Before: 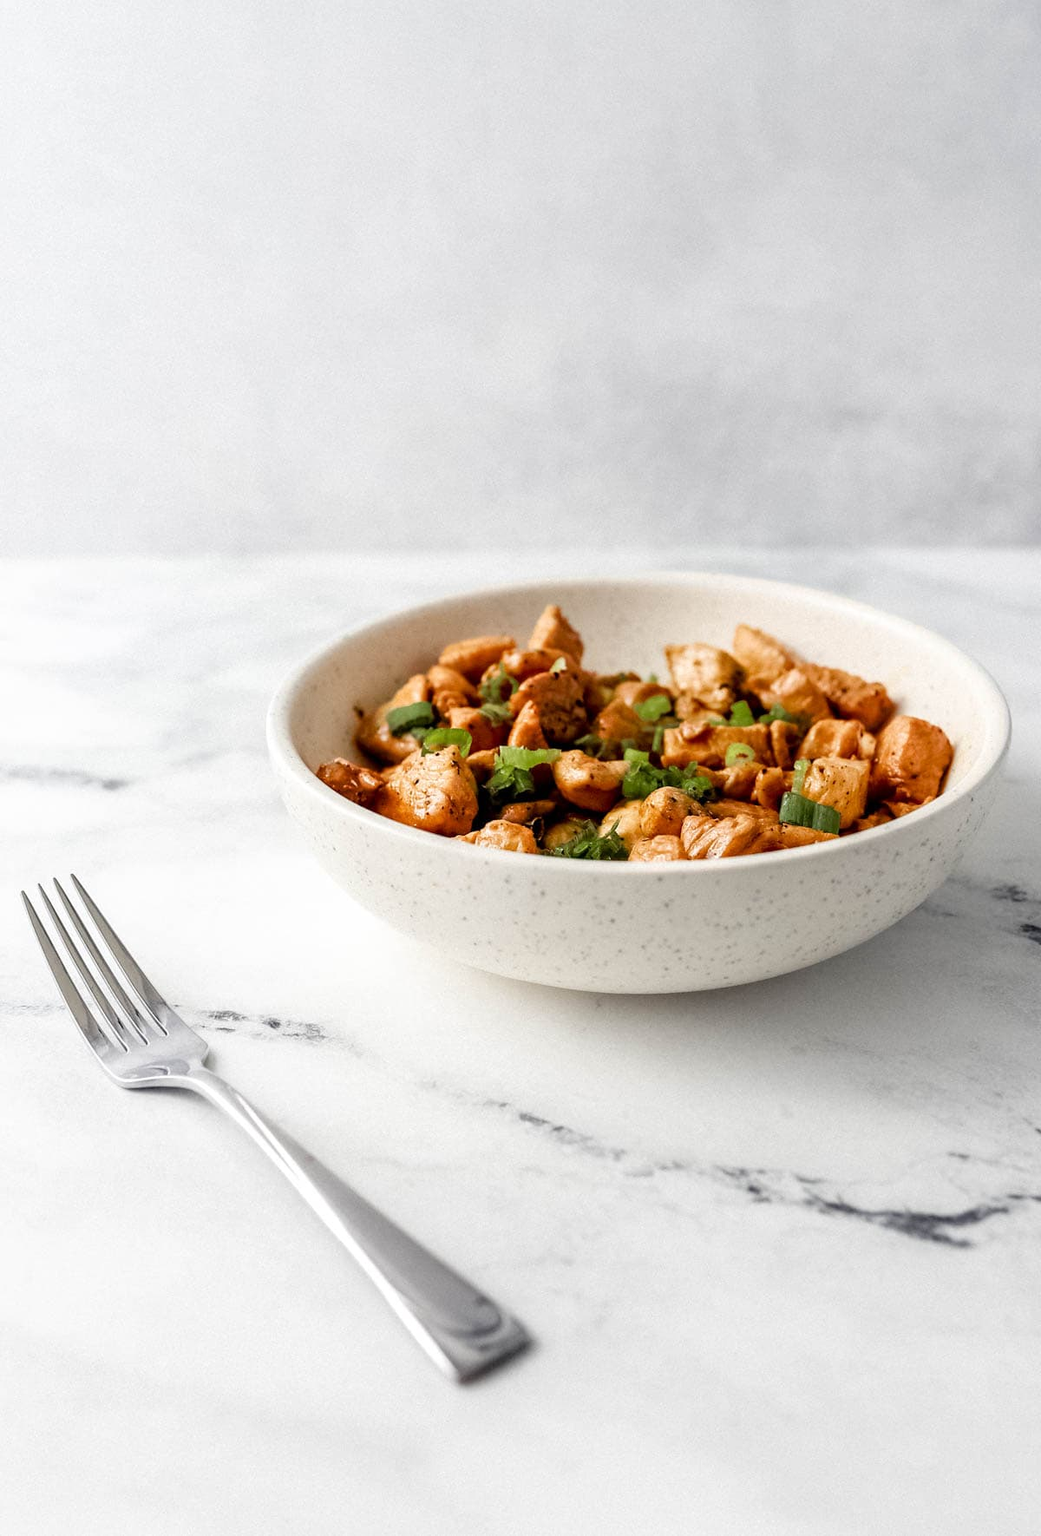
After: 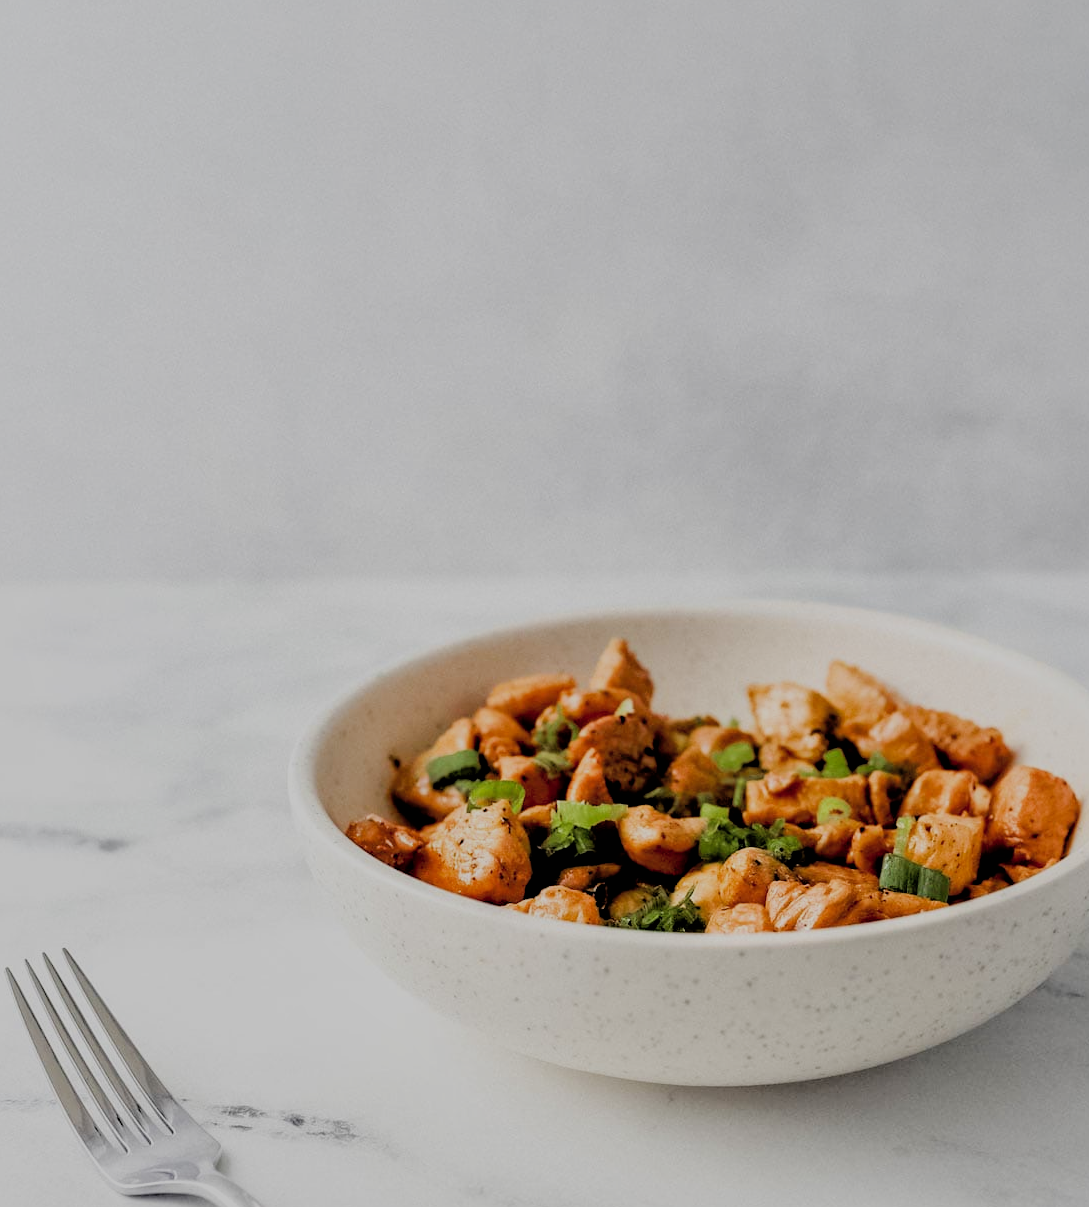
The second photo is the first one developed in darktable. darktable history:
filmic rgb: black relative exposure -4.13 EV, white relative exposure 5.15 EV, hardness 2.16, contrast 1.159
crop: left 1.616%, top 3.358%, right 7.587%, bottom 28.447%
shadows and highlights: on, module defaults
